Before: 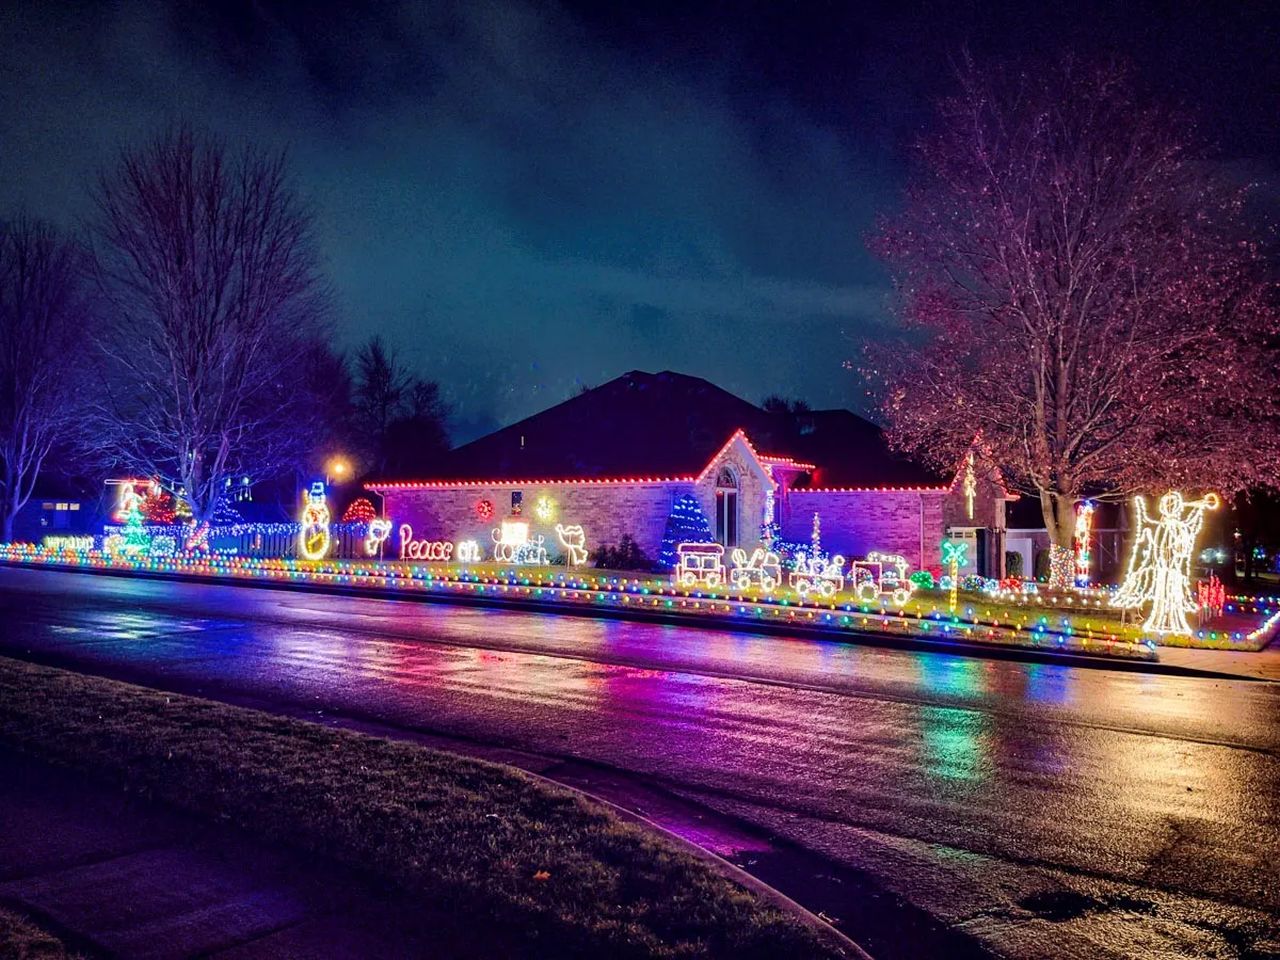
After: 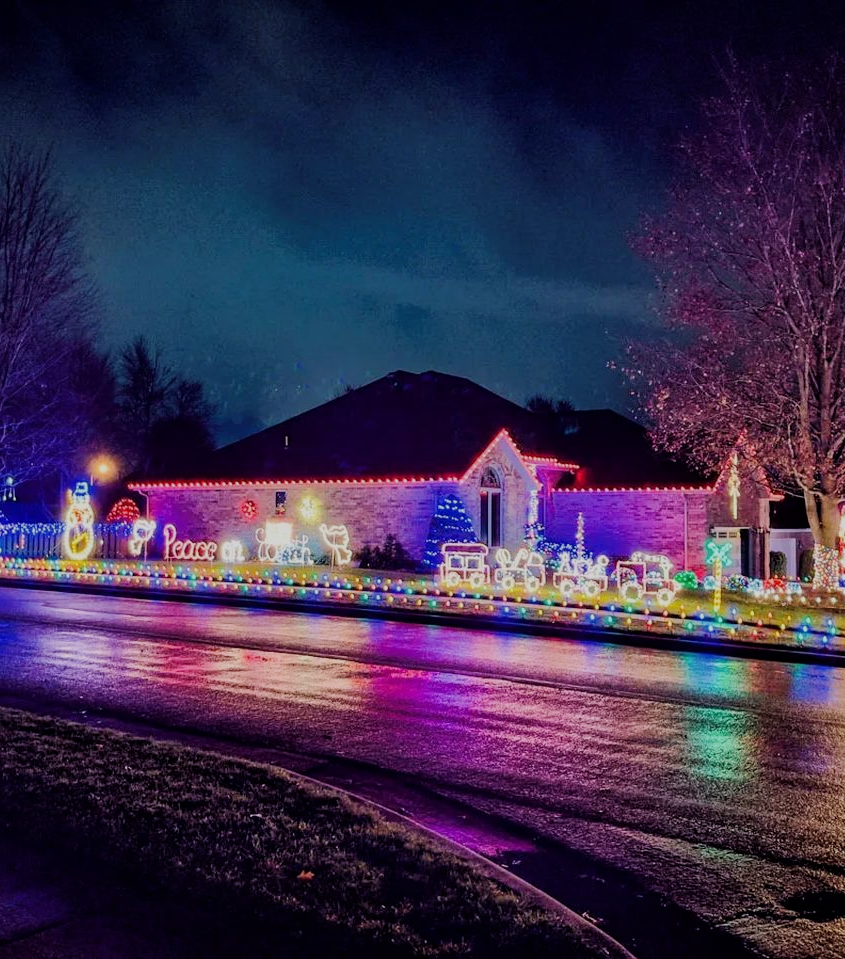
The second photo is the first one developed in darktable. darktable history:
filmic rgb: black relative exposure -7.65 EV, white relative exposure 4.56 EV, hardness 3.61
crop and rotate: left 18.442%, right 15.508%
